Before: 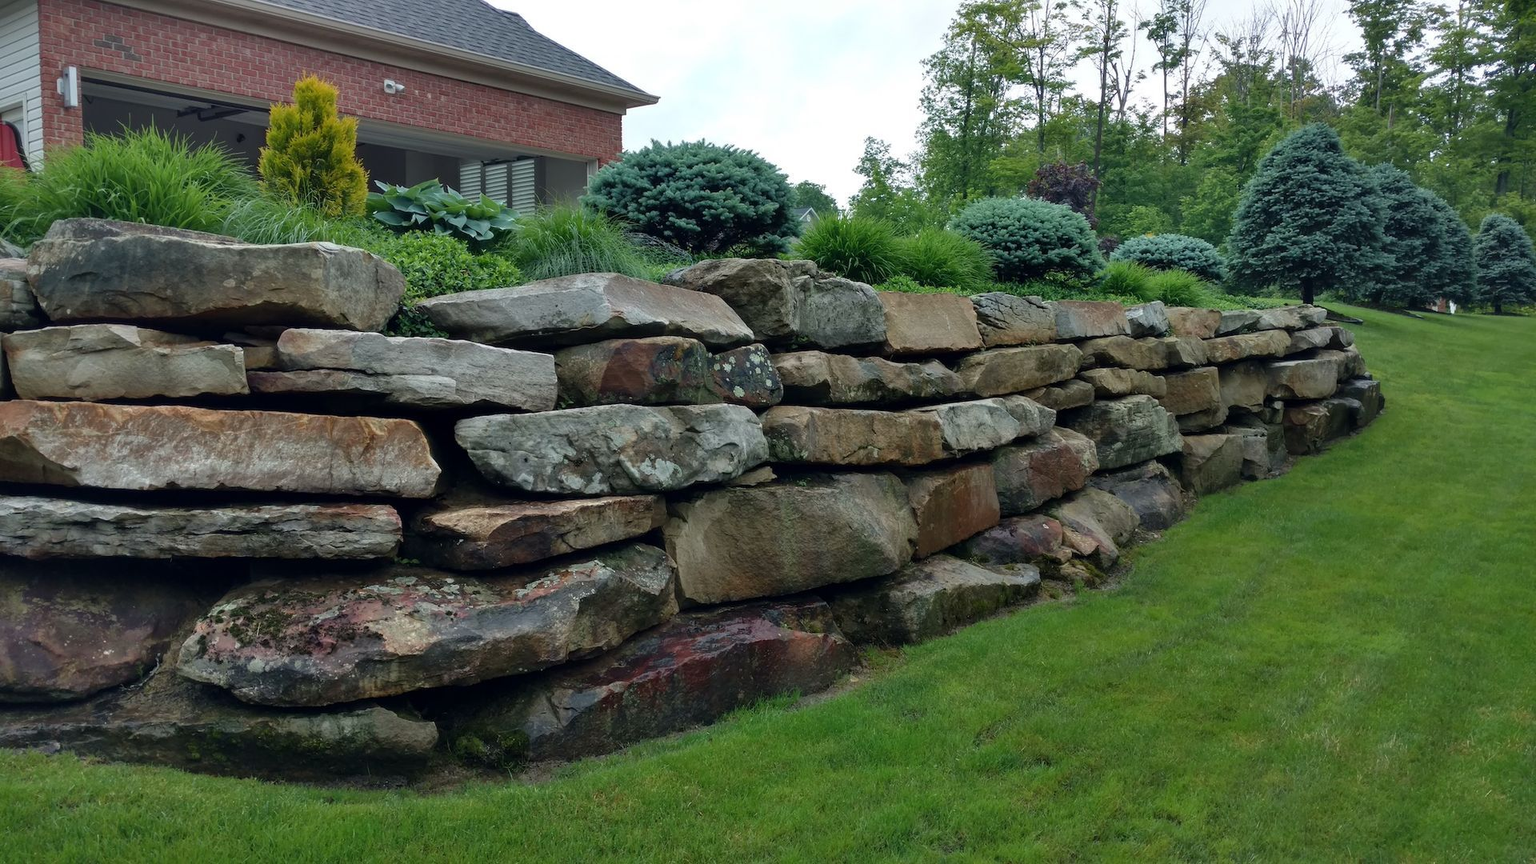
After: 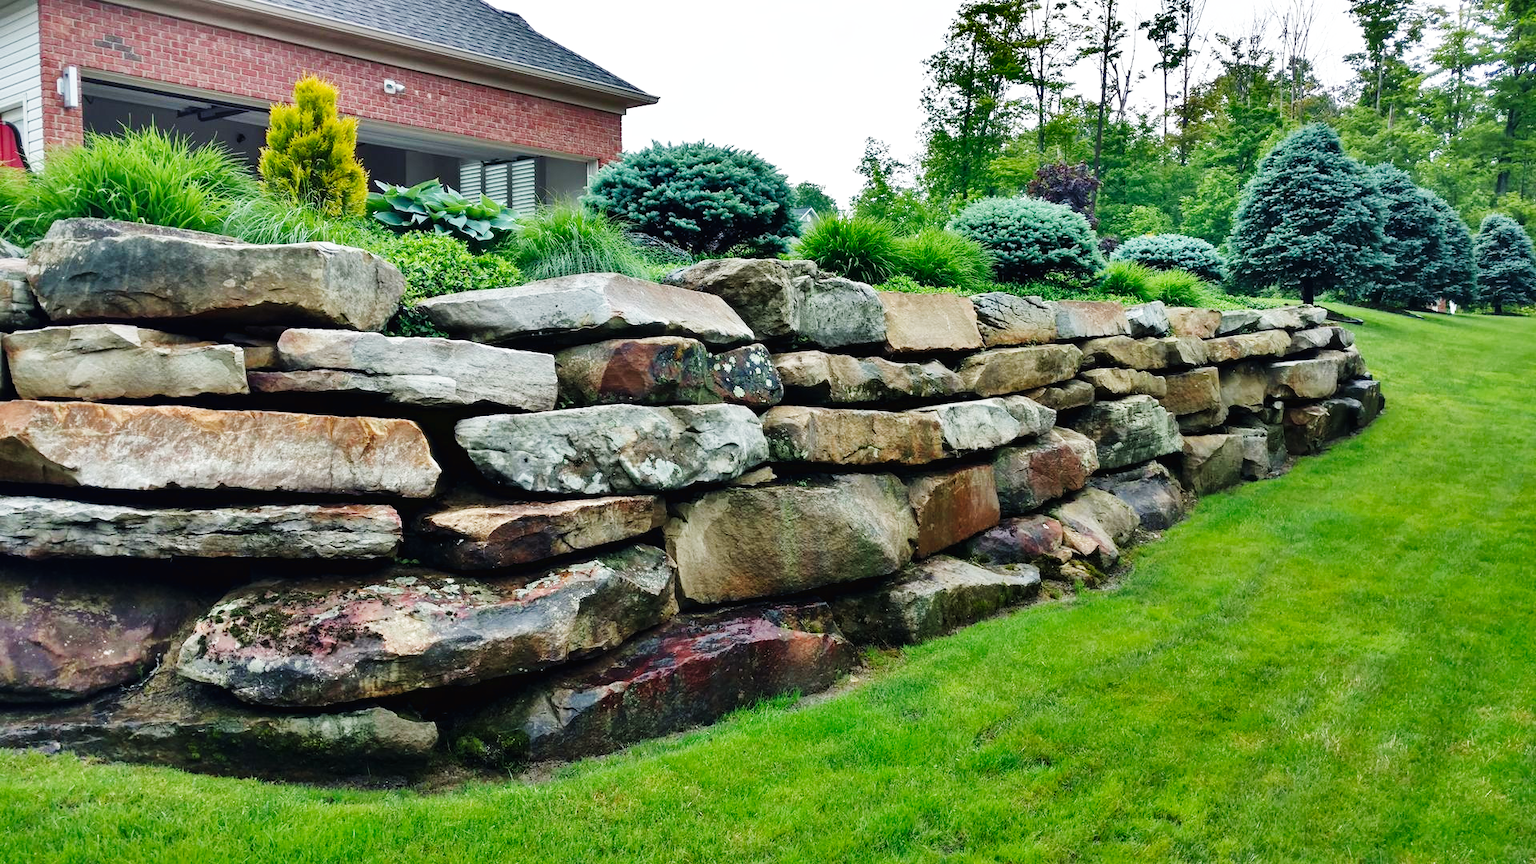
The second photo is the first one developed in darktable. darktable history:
base curve: curves: ch0 [(0, 0.003) (0.001, 0.002) (0.006, 0.004) (0.02, 0.022) (0.048, 0.086) (0.094, 0.234) (0.162, 0.431) (0.258, 0.629) (0.385, 0.8) (0.548, 0.918) (0.751, 0.988) (1, 1)], preserve colors none
shadows and highlights: shadows 24.25, highlights -78.96, soften with gaussian
